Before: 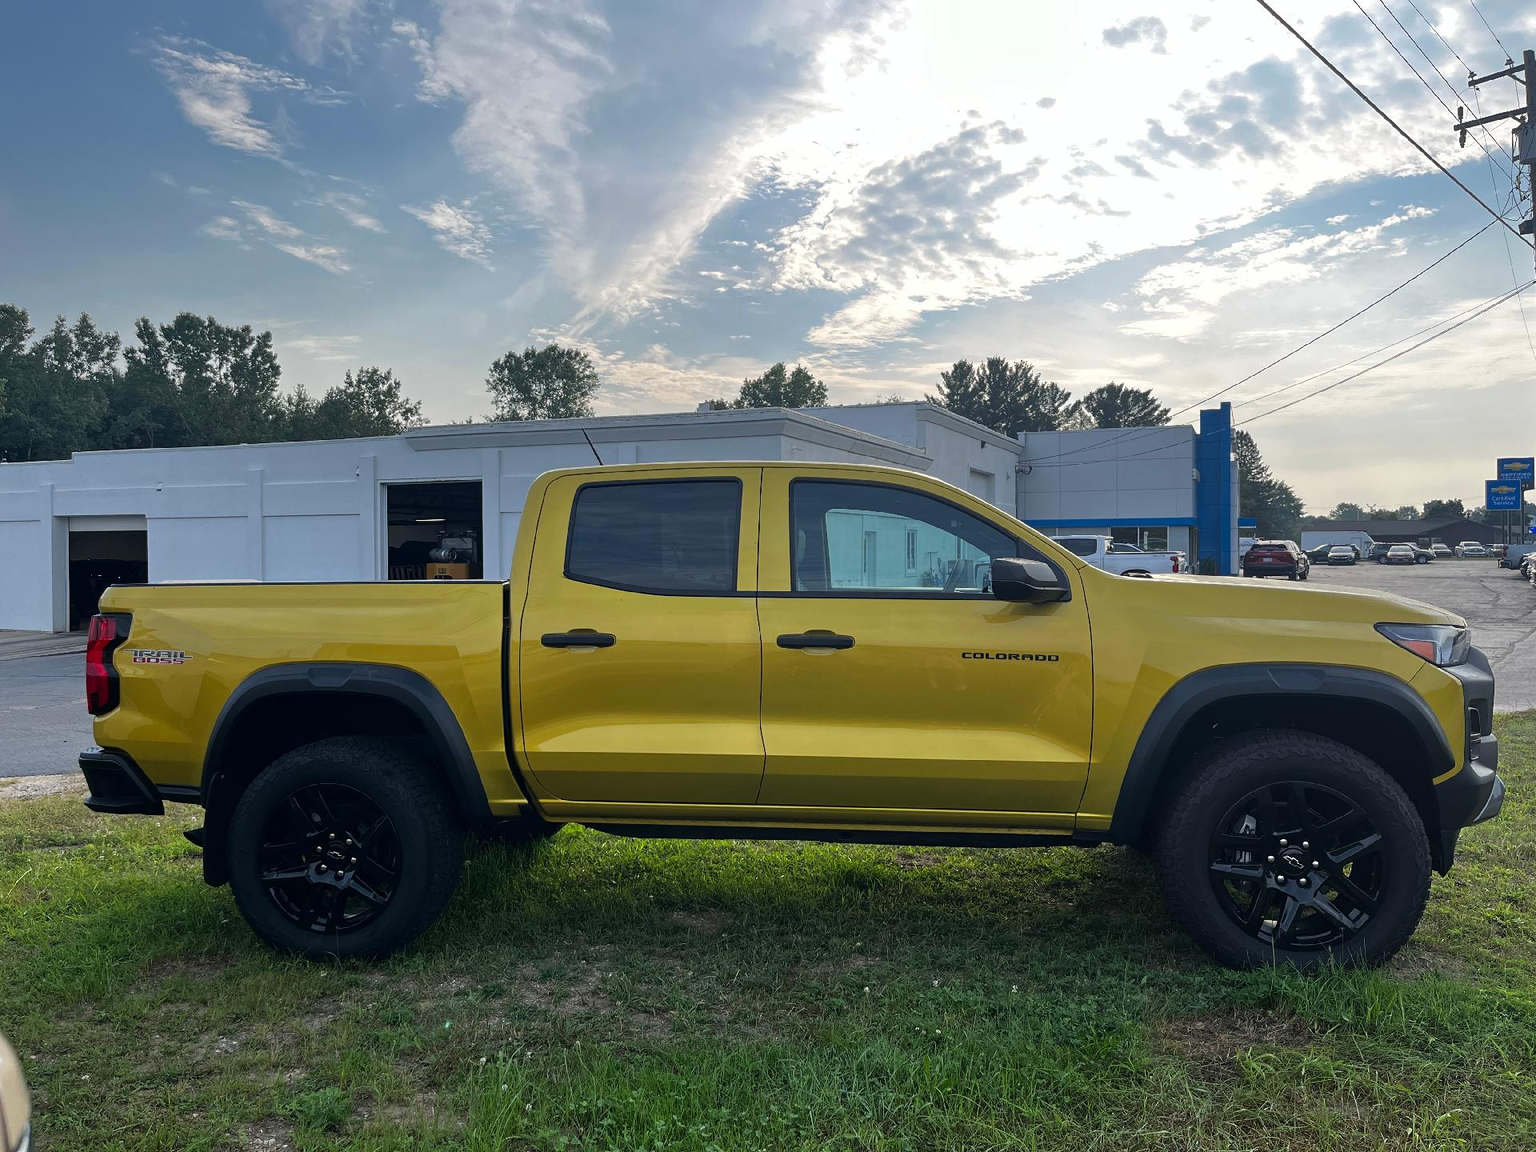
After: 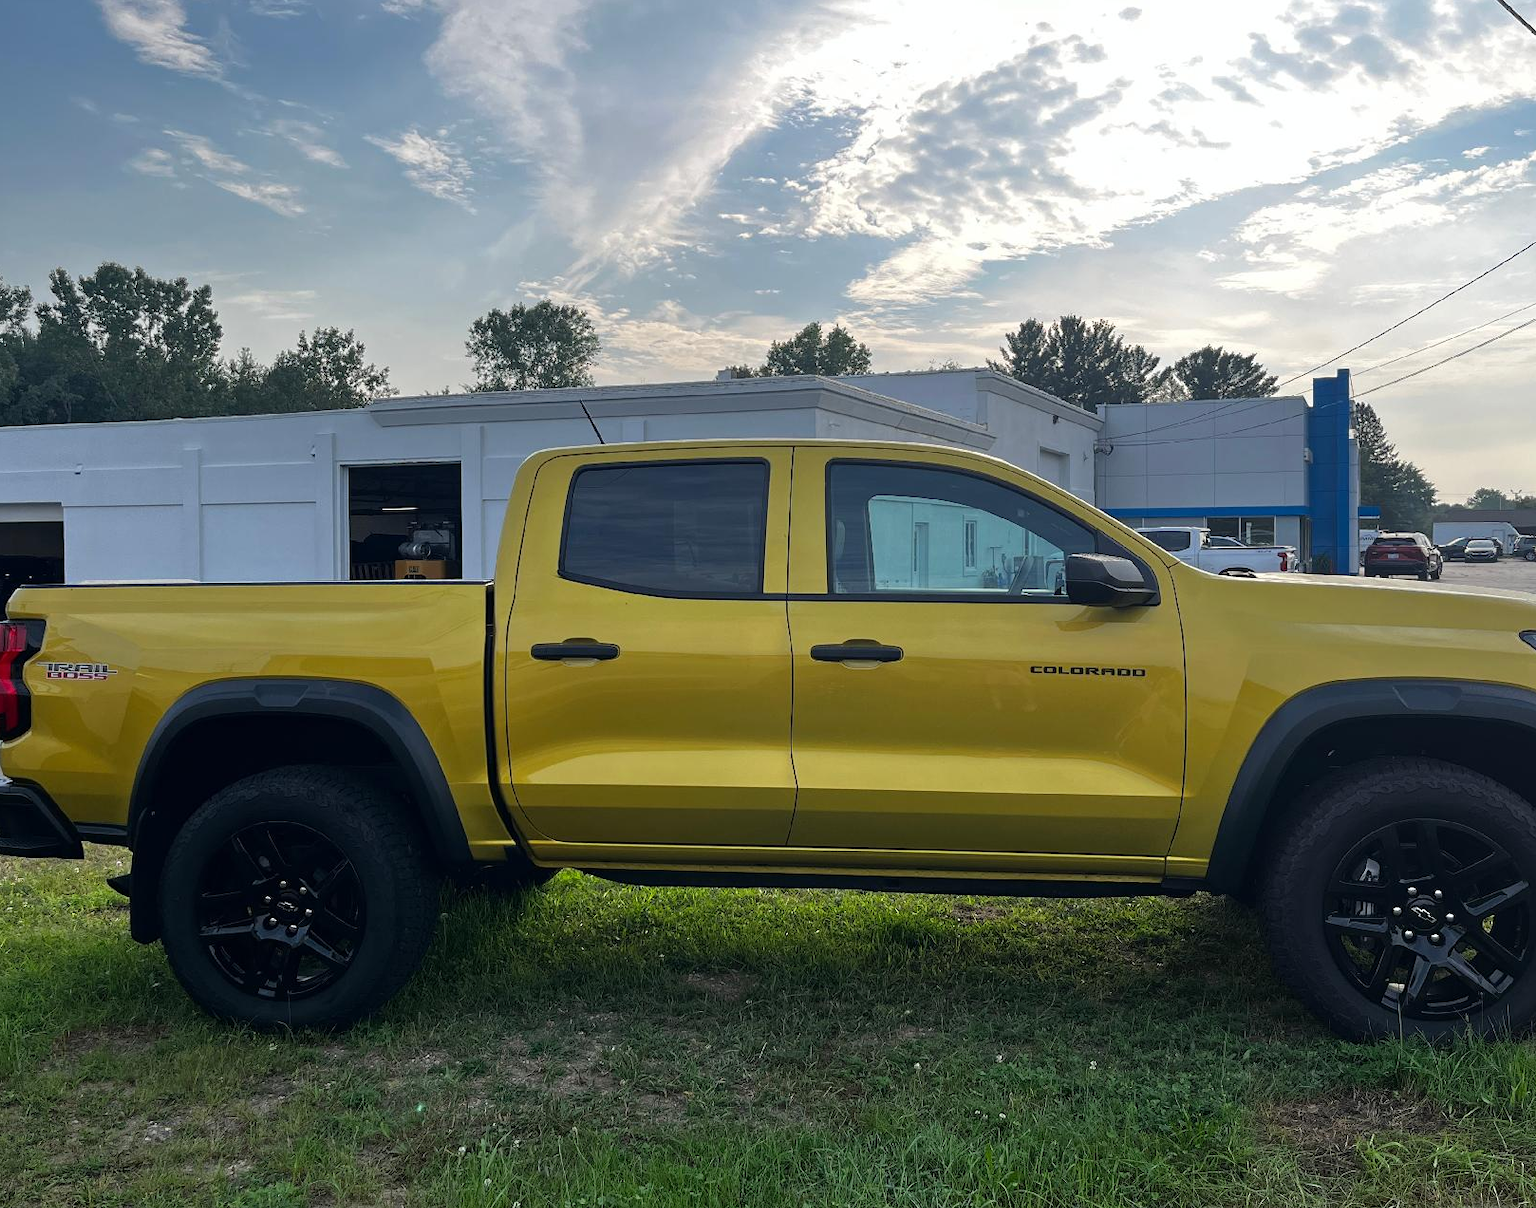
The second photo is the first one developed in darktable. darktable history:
exposure: compensate exposure bias true, compensate highlight preservation false
crop: left 6.143%, top 7.968%, right 9.535%, bottom 3.574%
